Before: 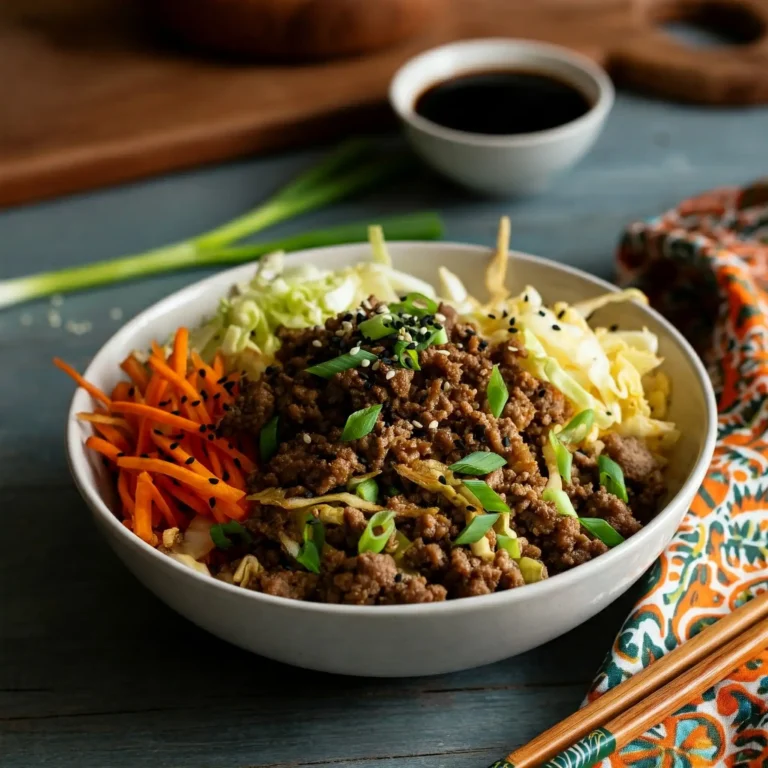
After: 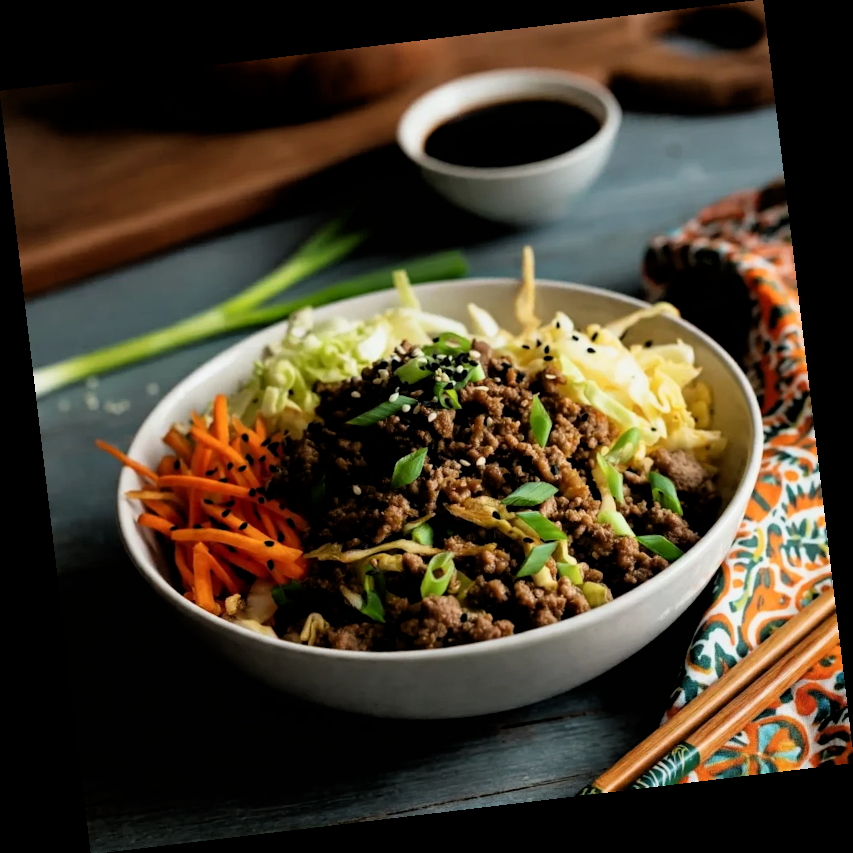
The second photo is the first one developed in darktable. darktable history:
filmic rgb: black relative exposure -4.91 EV, white relative exposure 2.84 EV, hardness 3.7
rotate and perspective: rotation -6.83°, automatic cropping off
